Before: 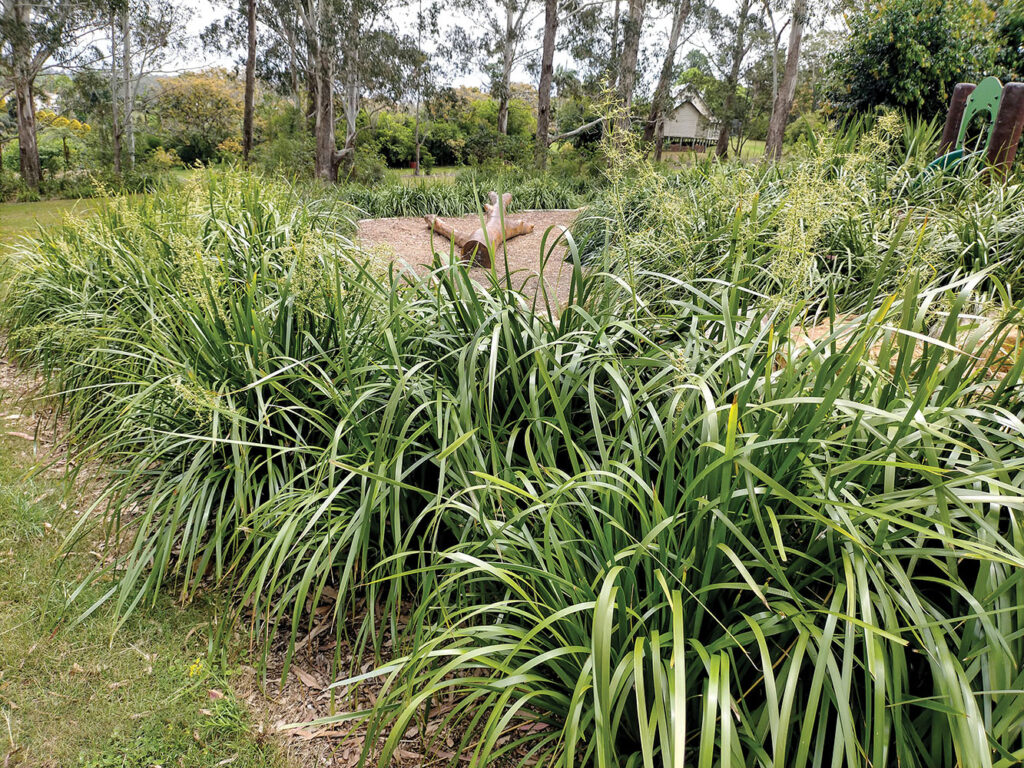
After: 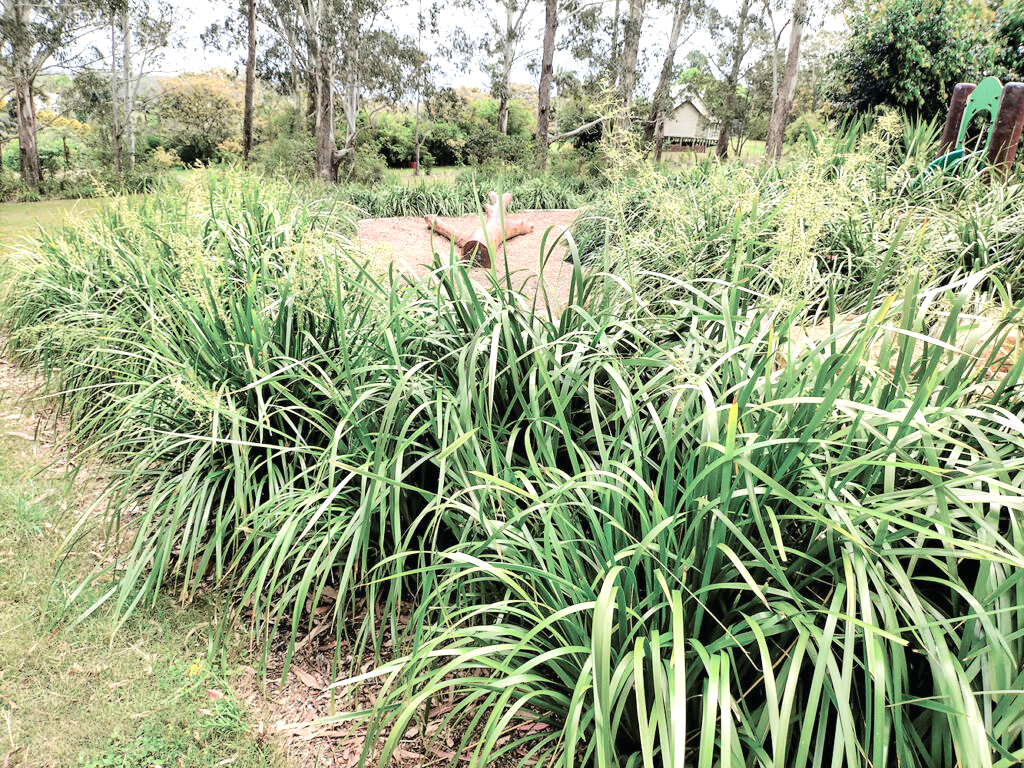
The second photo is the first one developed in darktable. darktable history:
exposure: black level correction 0, exposure 1.1 EV, compensate exposure bias true, compensate highlight preservation false
tone curve: curves: ch0 [(0, 0.009) (0.105, 0.069) (0.195, 0.154) (0.289, 0.278) (0.384, 0.391) (0.513, 0.53) (0.66, 0.667) (0.895, 0.863) (1, 0.919)]; ch1 [(0, 0) (0.161, 0.092) (0.35, 0.33) (0.403, 0.395) (0.456, 0.469) (0.502, 0.499) (0.519, 0.514) (0.576, 0.587) (0.642, 0.645) (0.701, 0.742) (1, 0.942)]; ch2 [(0, 0) (0.371, 0.362) (0.437, 0.437) (0.501, 0.5) (0.53, 0.528) (0.569, 0.551) (0.619, 0.58) (0.883, 0.752) (1, 0.929)], color space Lab, independent channels, preserve colors none
